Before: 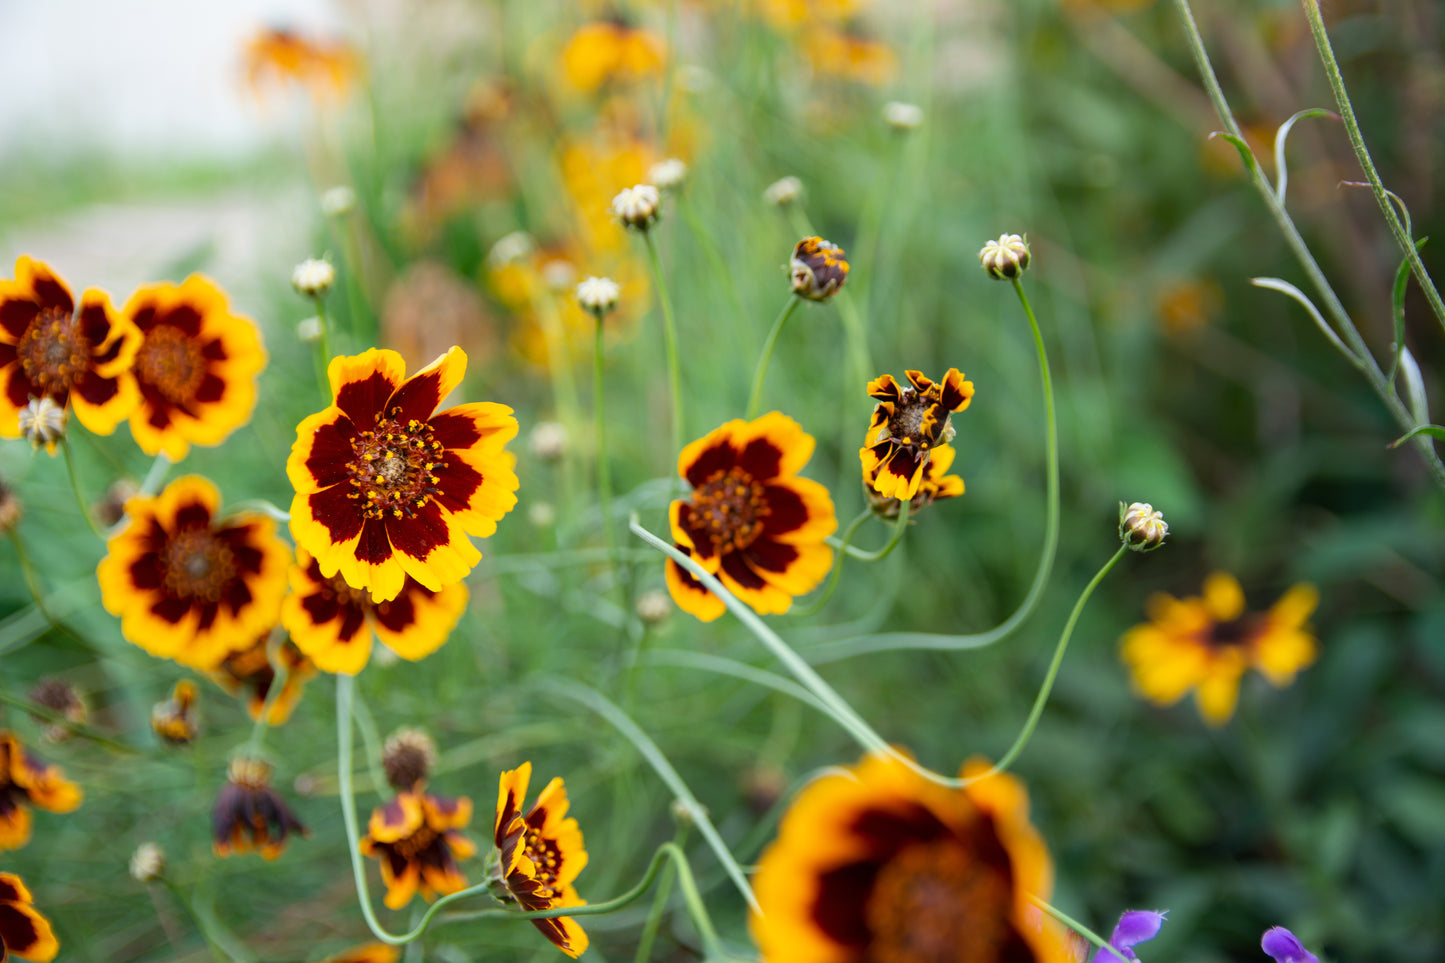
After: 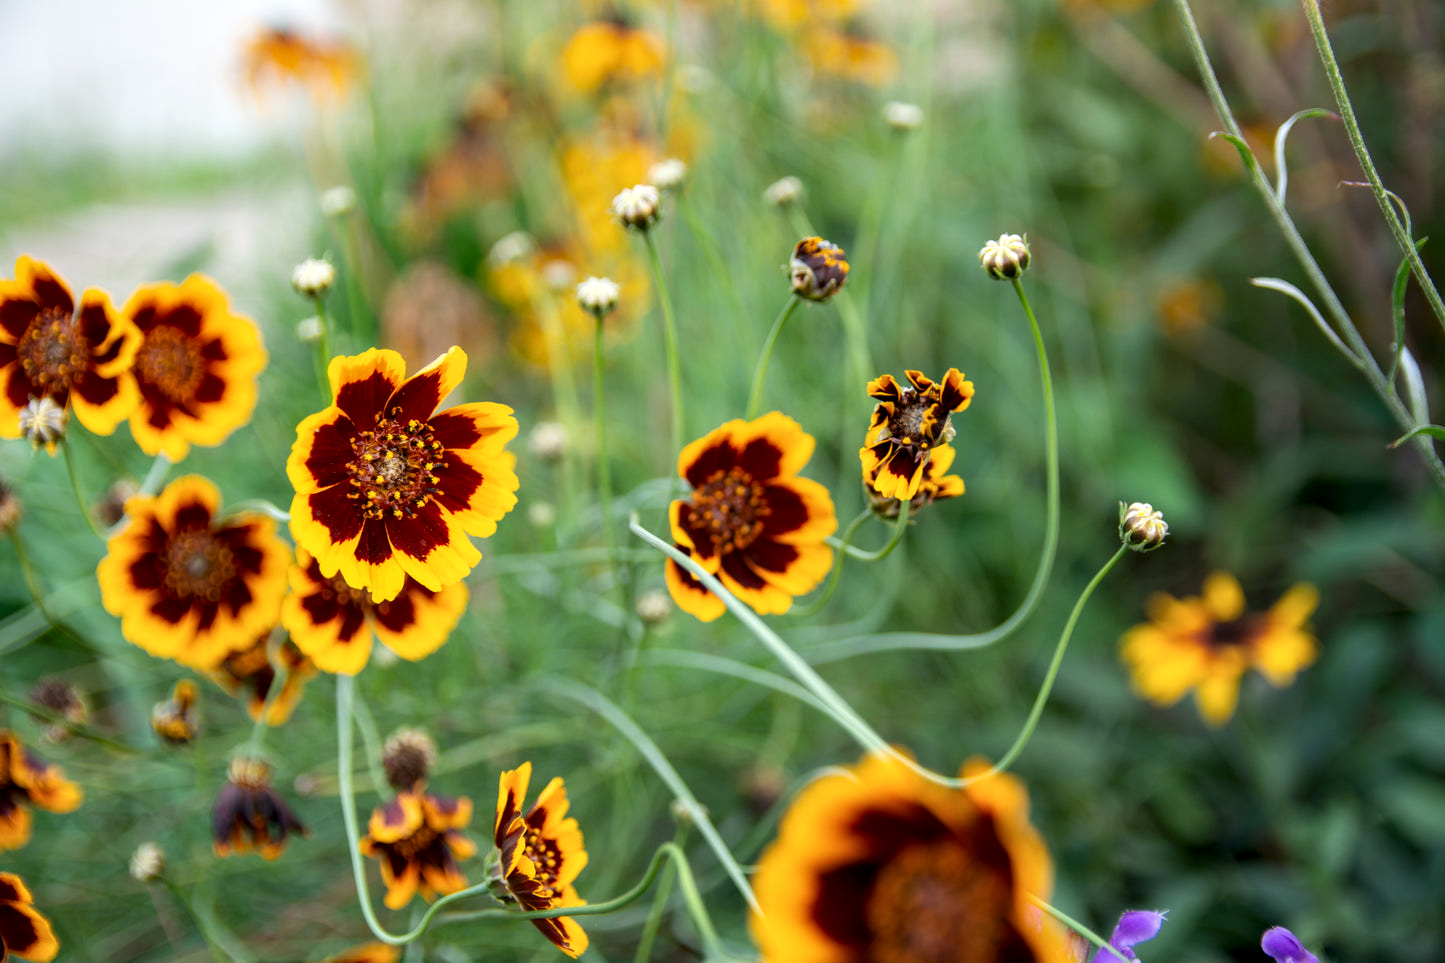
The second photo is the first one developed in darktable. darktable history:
local contrast: highlights 88%, shadows 81%
